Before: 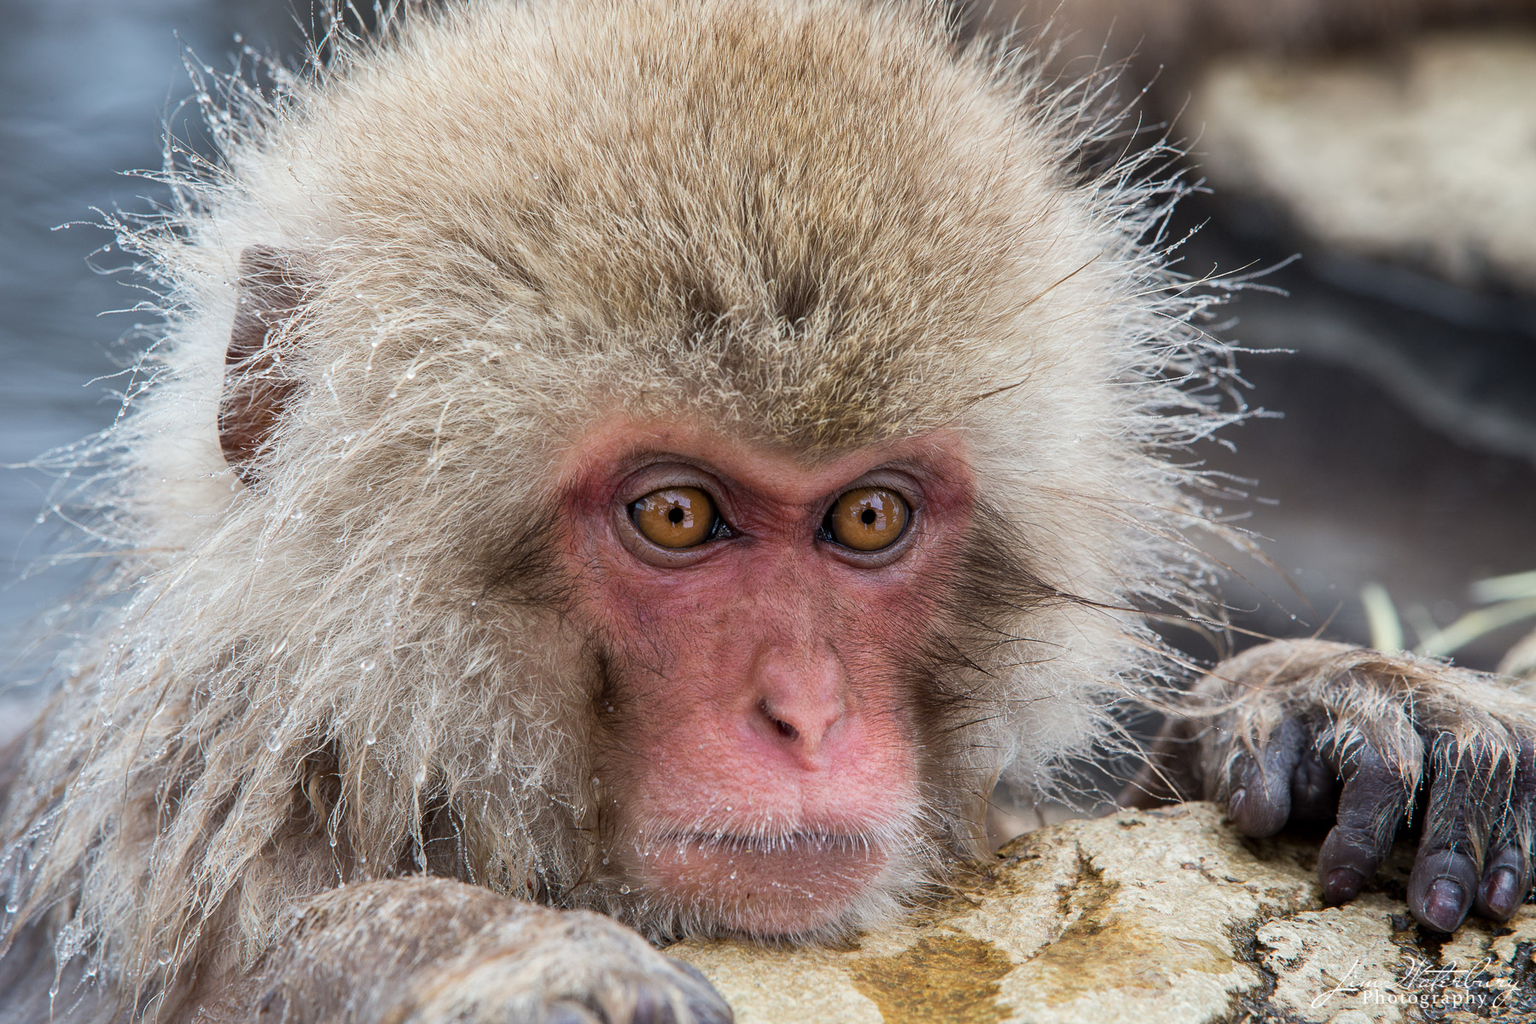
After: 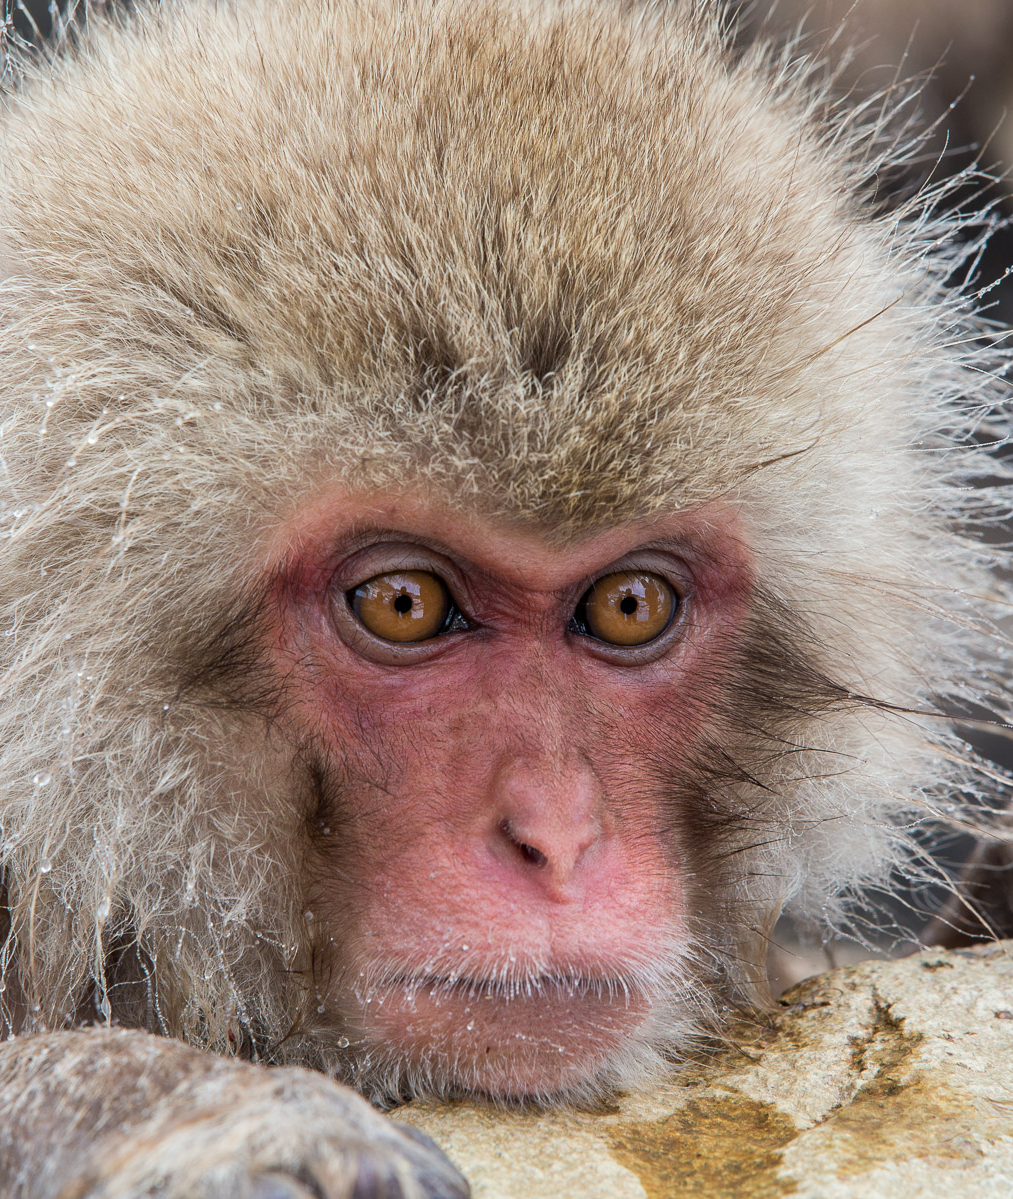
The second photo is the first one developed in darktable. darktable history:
crop: left 21.645%, right 22.027%, bottom 0.012%
